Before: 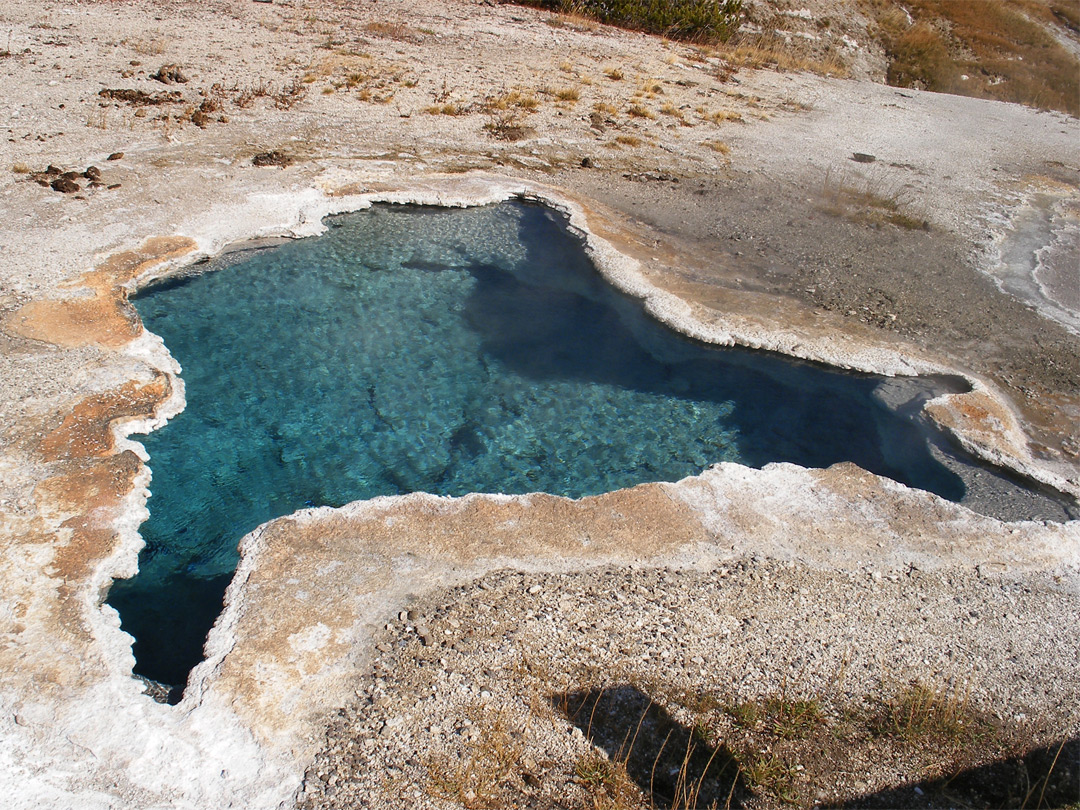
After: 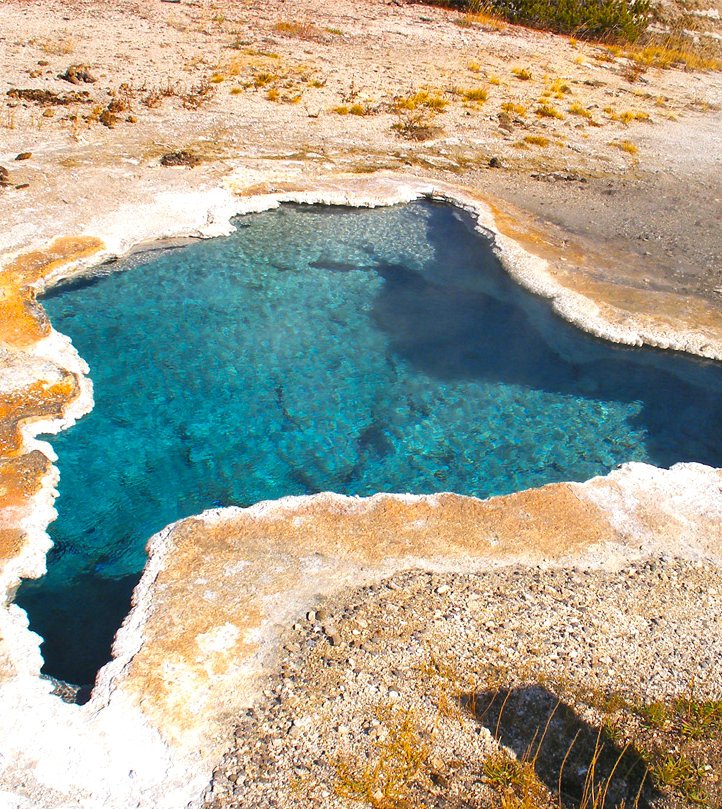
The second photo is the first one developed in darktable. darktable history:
color balance rgb: perceptual saturation grading › global saturation 60.313%, perceptual saturation grading › highlights 20.245%, perceptual saturation grading › shadows -50.145%, contrast -10.431%
exposure: black level correction 0, exposure 0.703 EV, compensate highlight preservation false
crop and rotate: left 8.663%, right 24.428%
